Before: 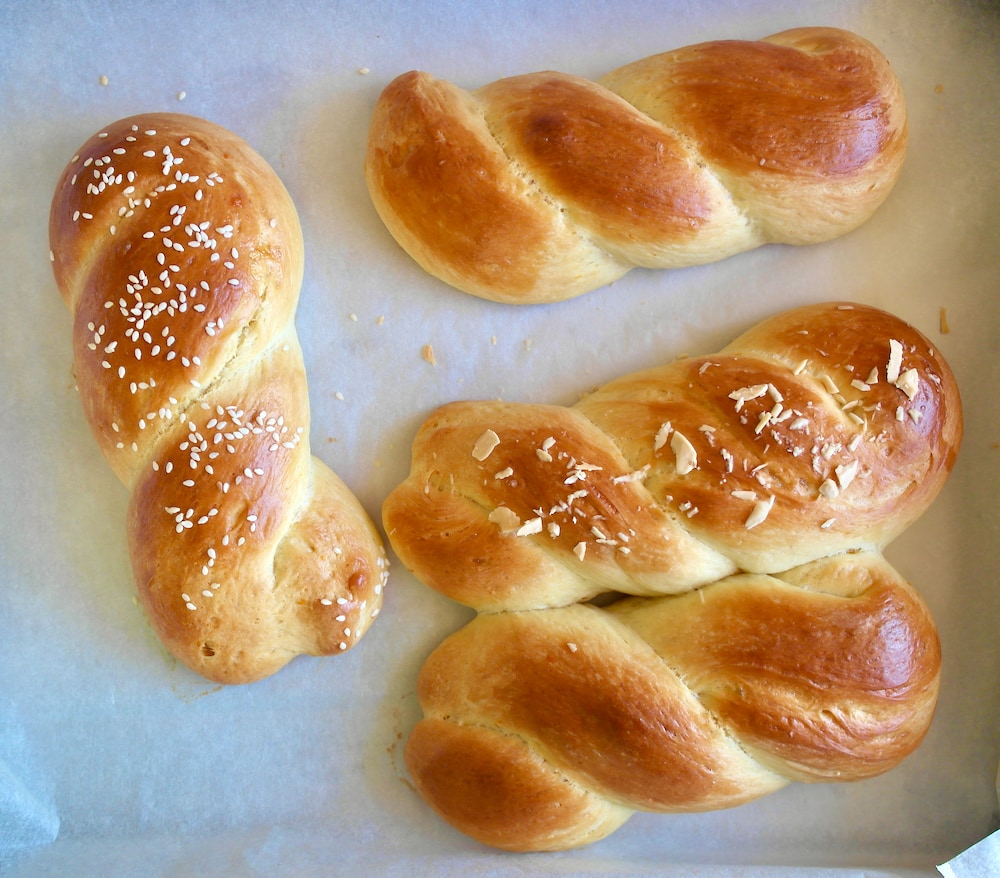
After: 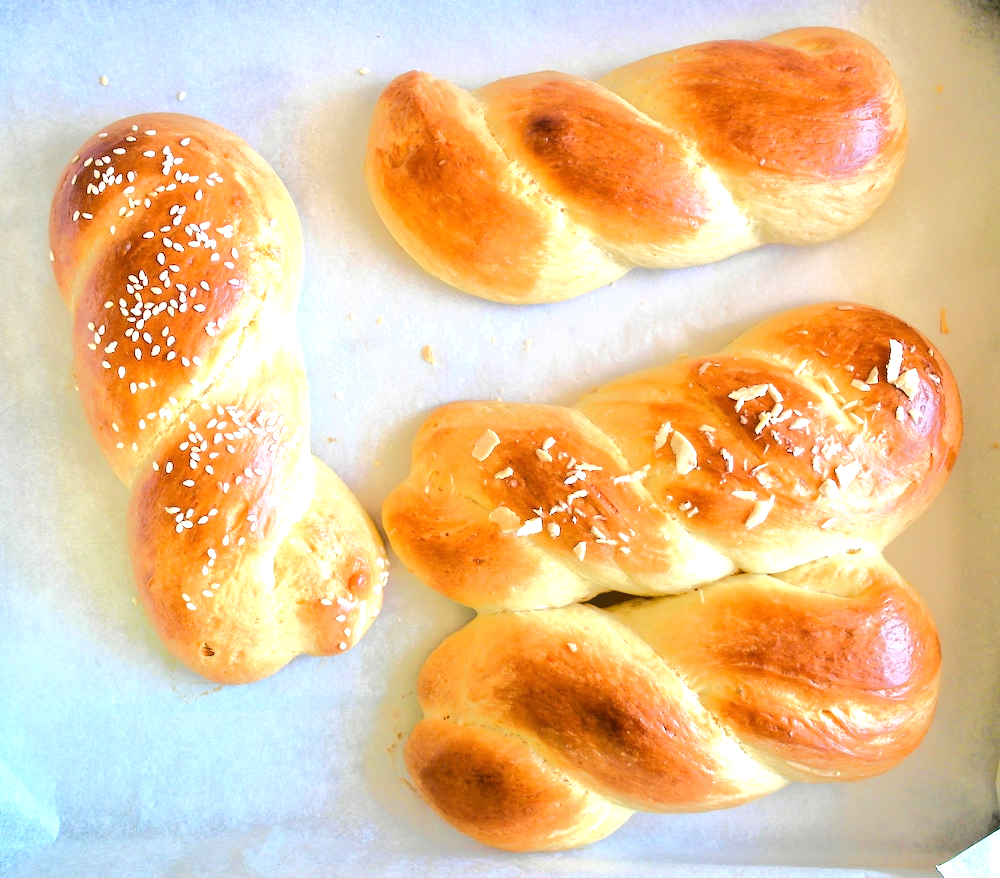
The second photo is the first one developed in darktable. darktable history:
base curve: curves: ch0 [(0.065, 0.026) (0.236, 0.358) (0.53, 0.546) (0.777, 0.841) (0.924, 0.992)], preserve colors average RGB
exposure: black level correction 0, exposure 0.7 EV, compensate exposure bias true, compensate highlight preservation false
